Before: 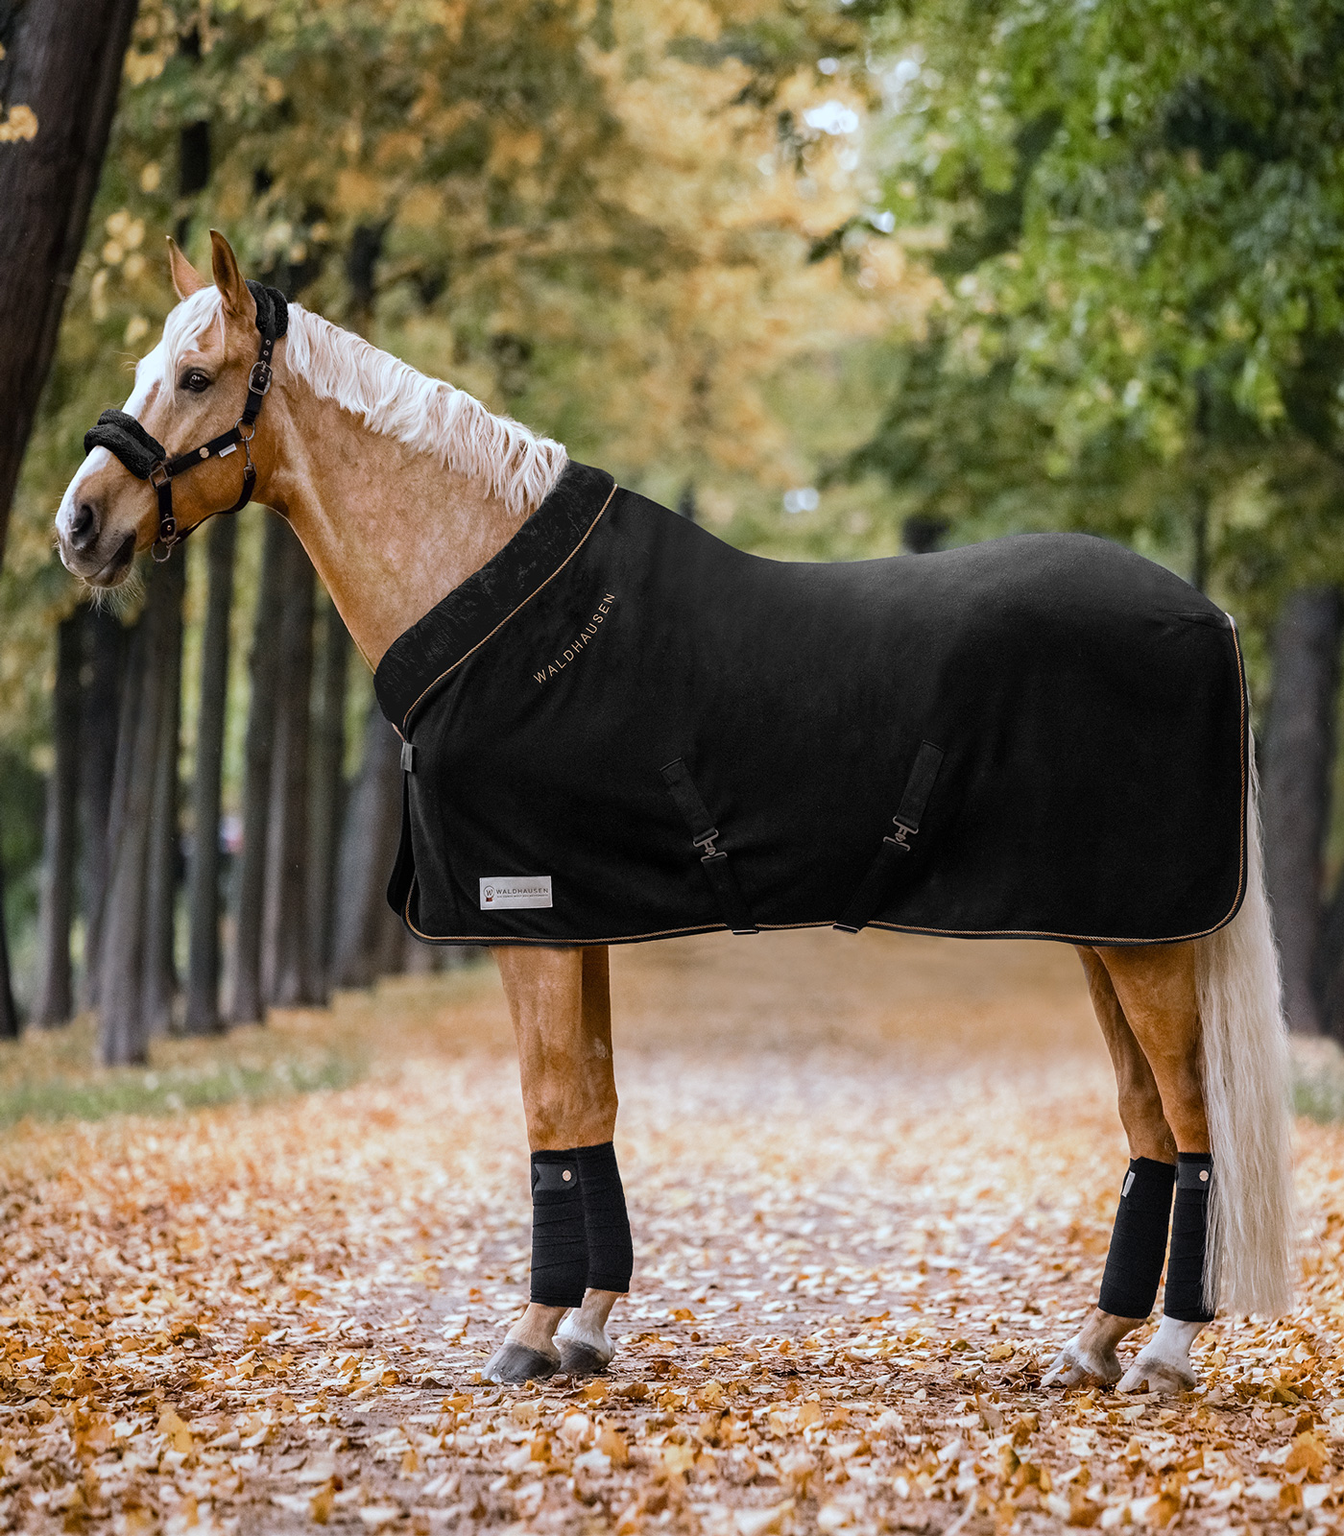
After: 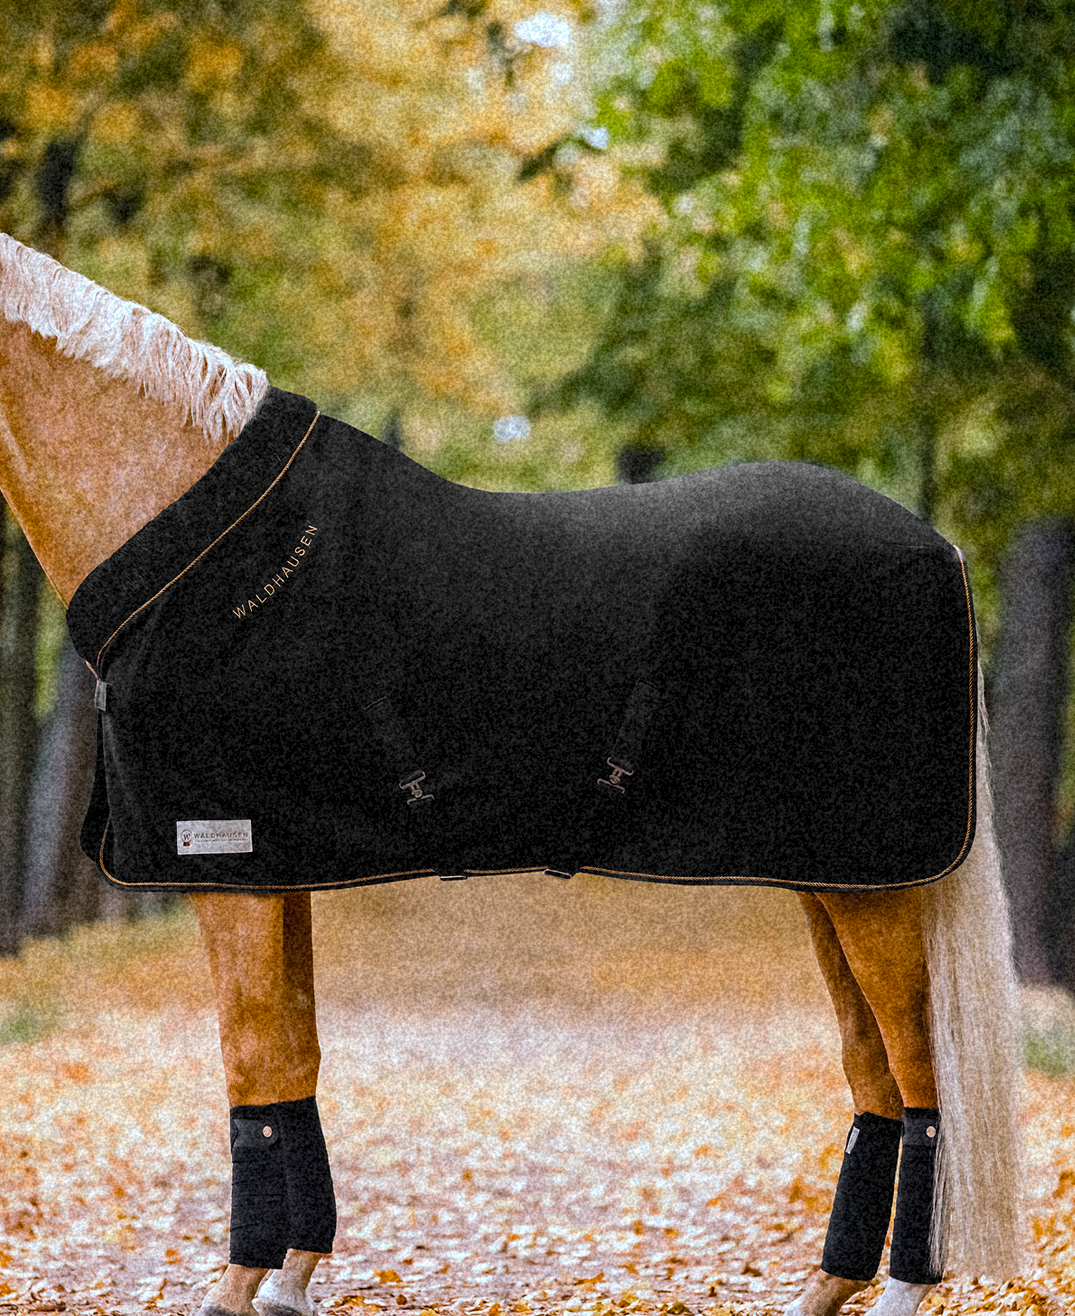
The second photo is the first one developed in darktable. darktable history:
grain: coarseness 46.9 ISO, strength 50.21%, mid-tones bias 0%
color balance rgb: perceptual saturation grading › global saturation 25%, global vibrance 20%
tone equalizer: on, module defaults
crop: left 23.095%, top 5.827%, bottom 11.854%
